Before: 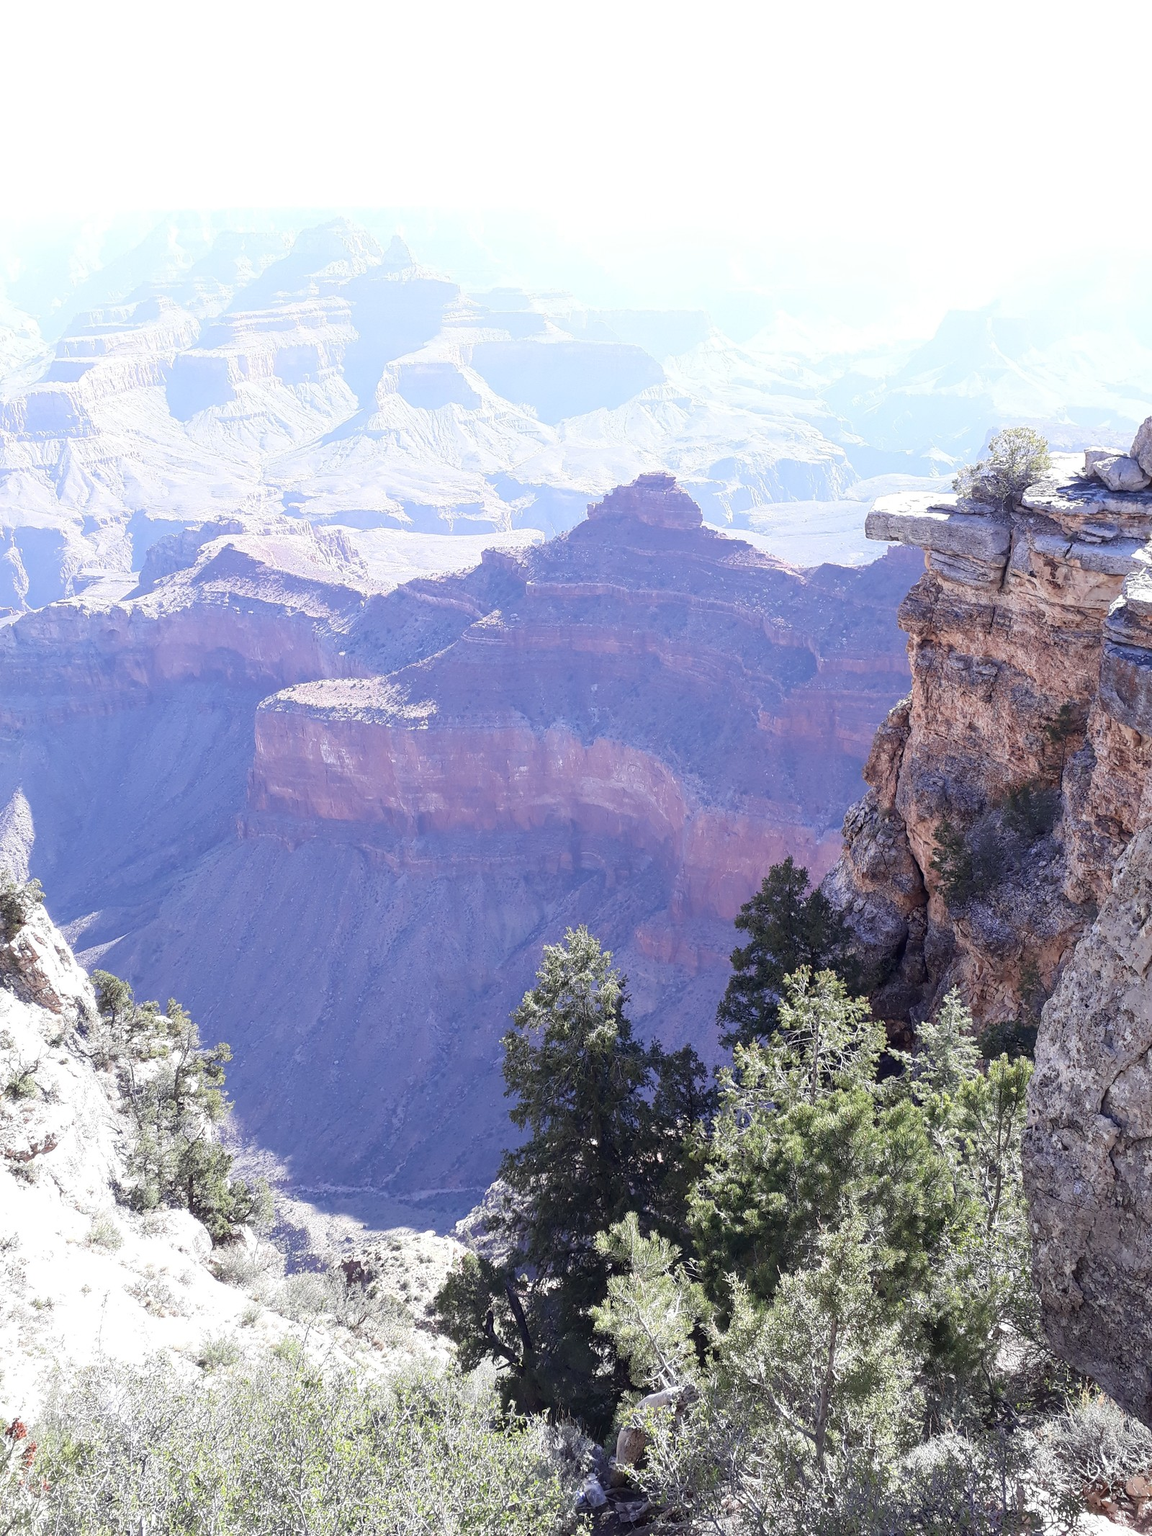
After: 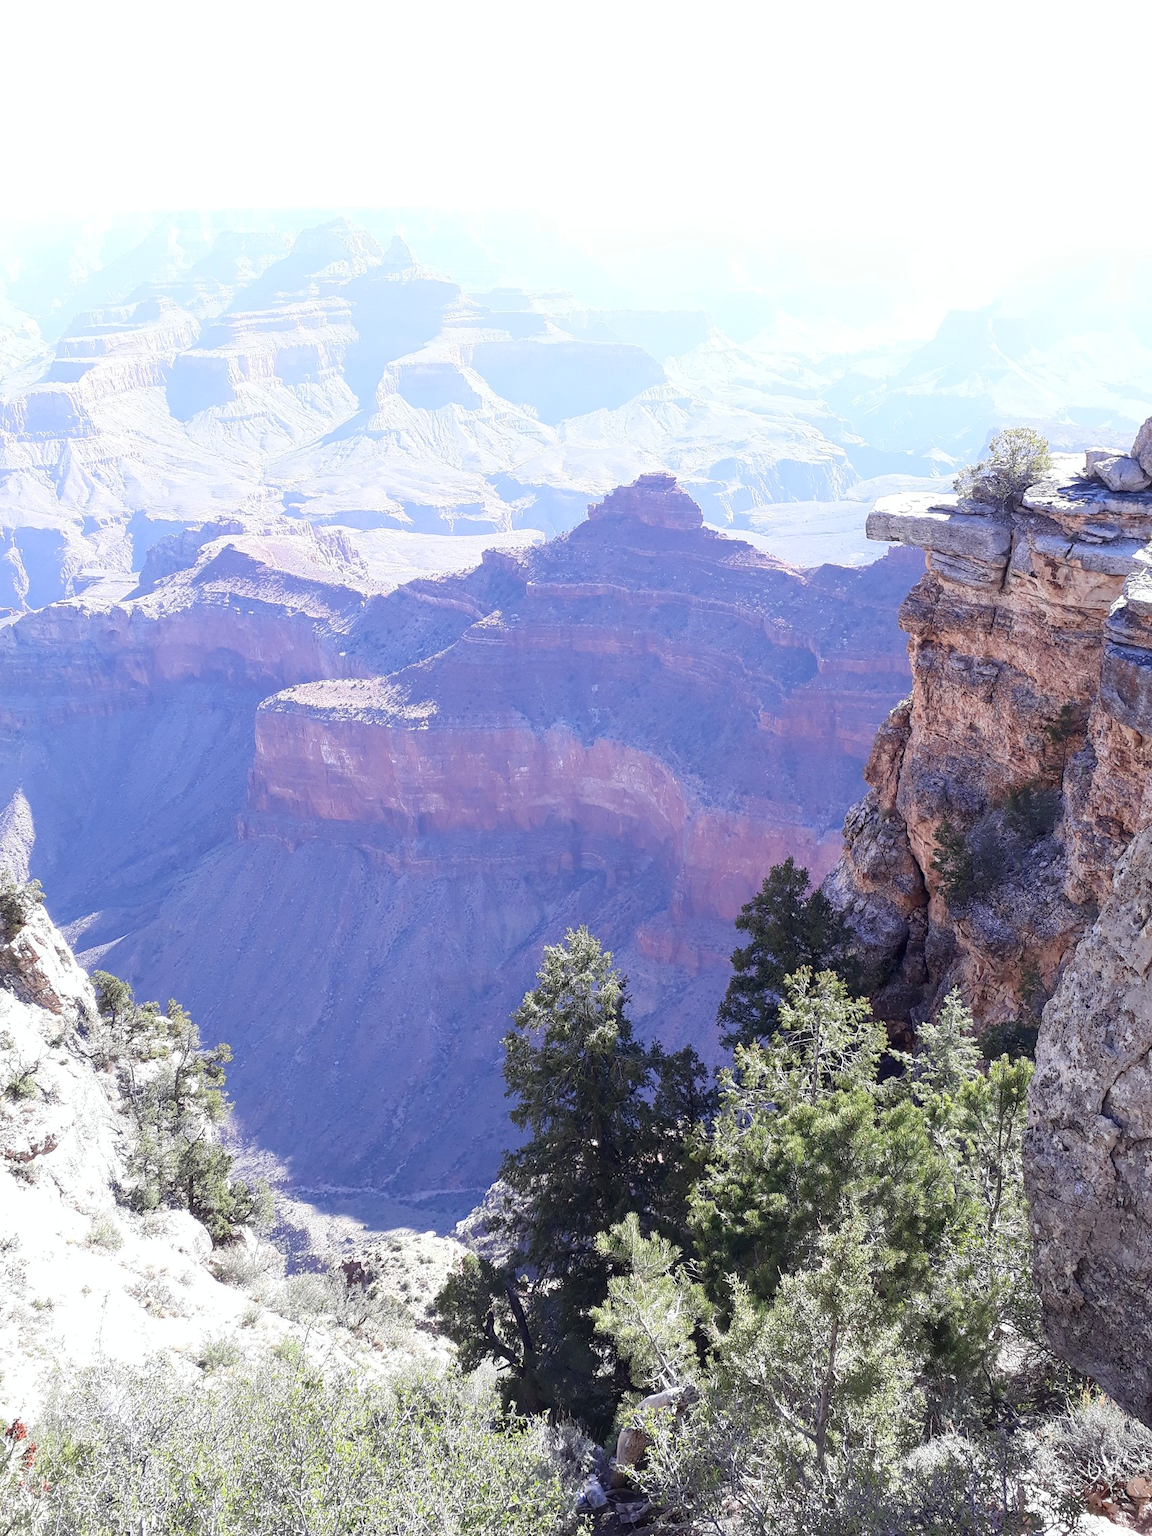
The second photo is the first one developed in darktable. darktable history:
color correction: highlights a* -0.266, highlights b* -0.106
haze removal: strength 0.132, distance 0.25, compatibility mode true, adaptive false
contrast brightness saturation: saturation 0.129
crop: left 0.021%
